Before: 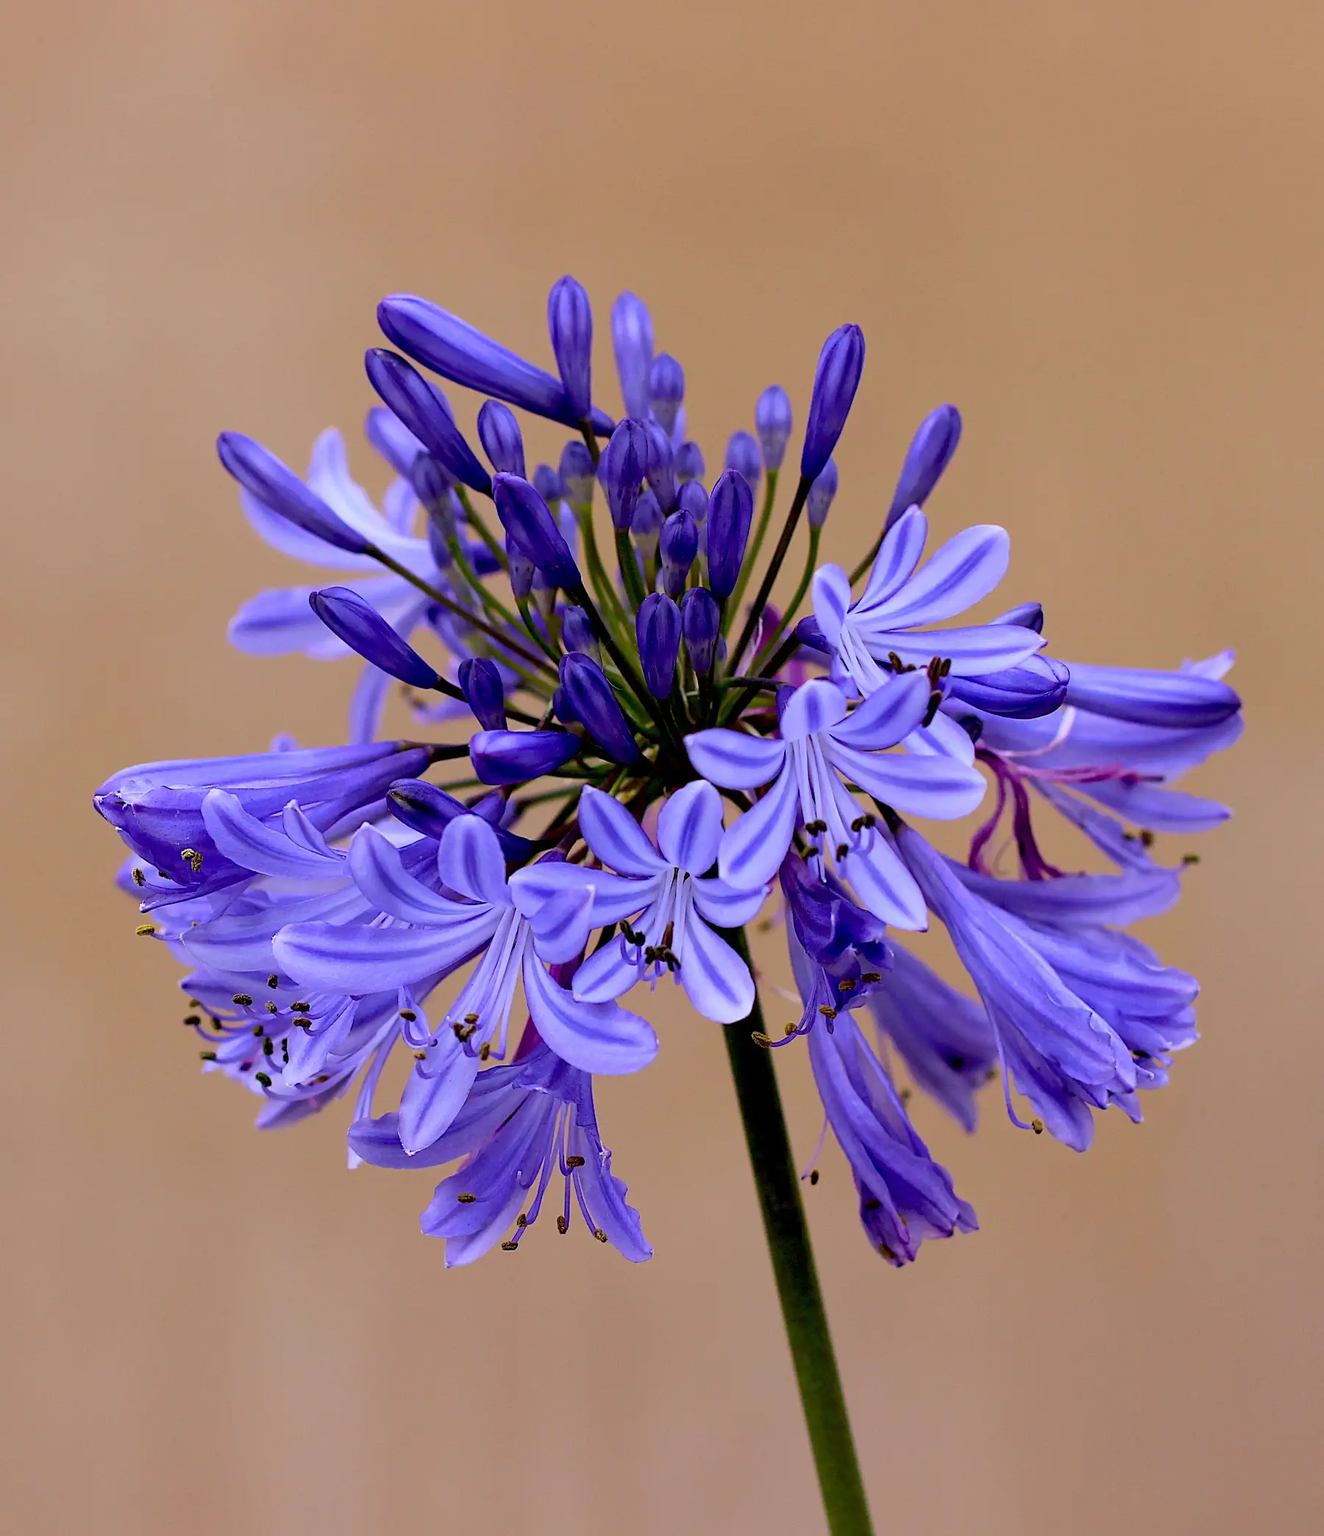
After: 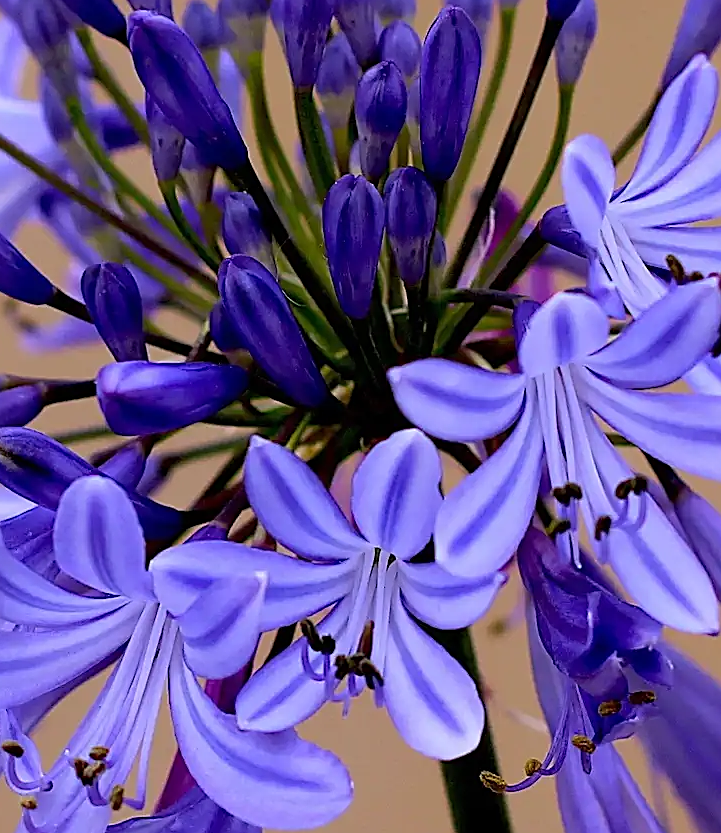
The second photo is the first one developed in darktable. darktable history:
sharpen: on, module defaults
crop: left 30.126%, top 30.277%, right 29.763%, bottom 29.819%
